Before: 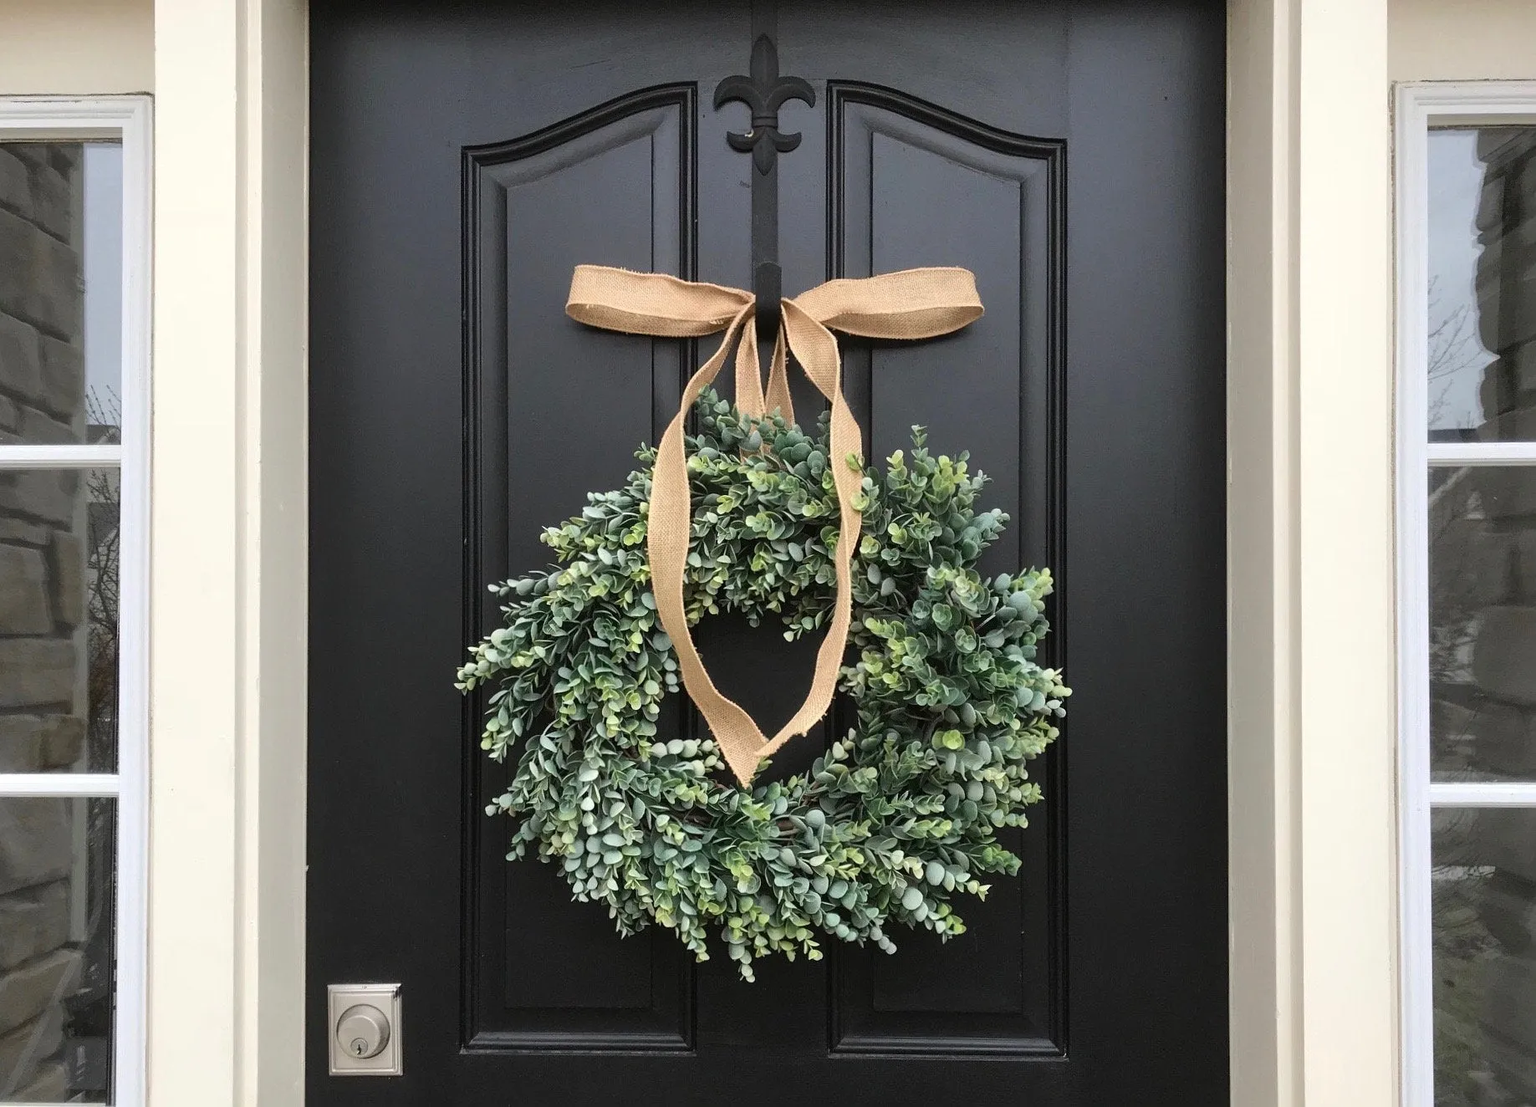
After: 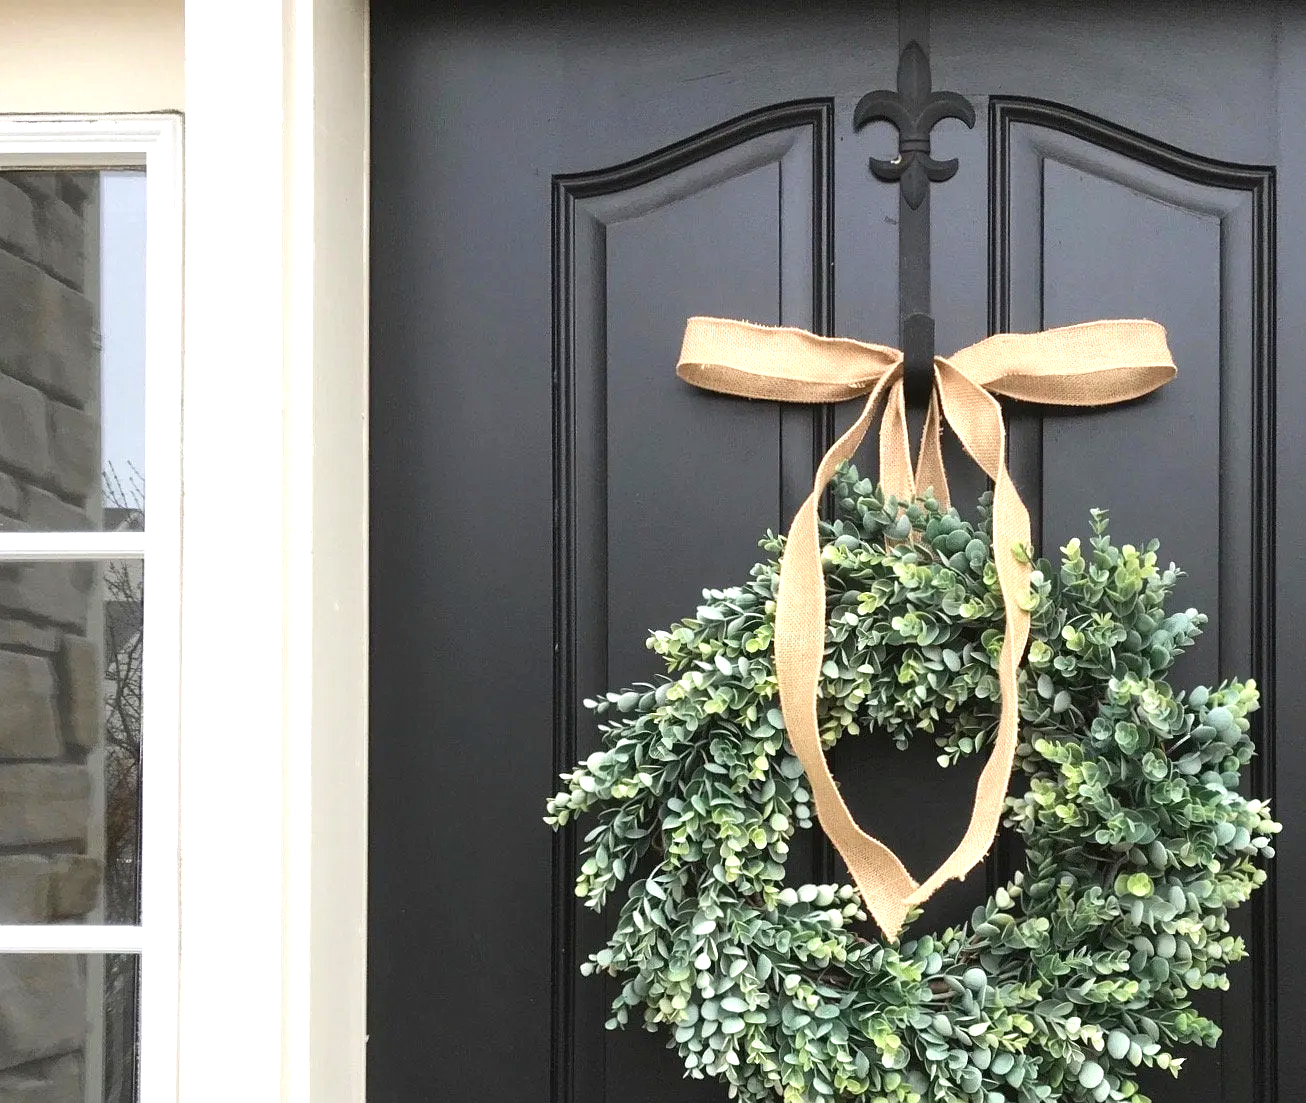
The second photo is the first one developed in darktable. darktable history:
crop: right 28.885%, bottom 16.626%
exposure: black level correction 0, exposure 0.7 EV, compensate exposure bias true, compensate highlight preservation false
